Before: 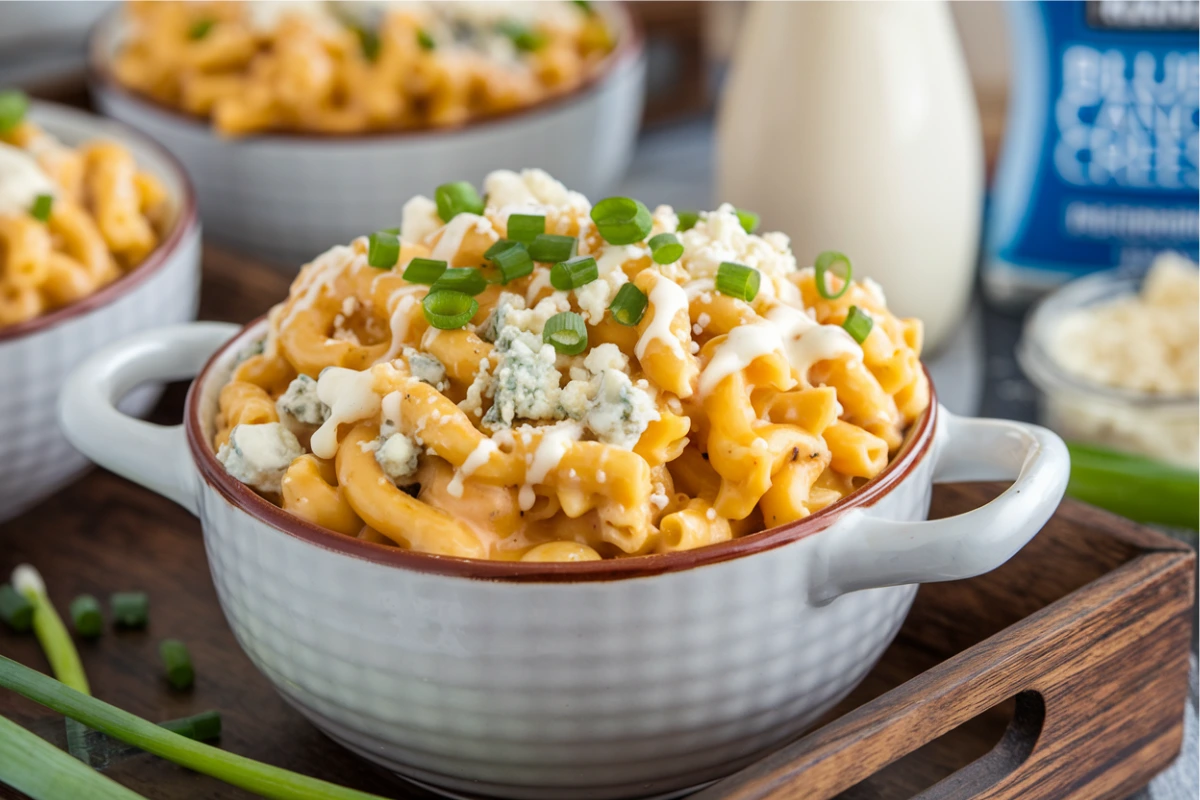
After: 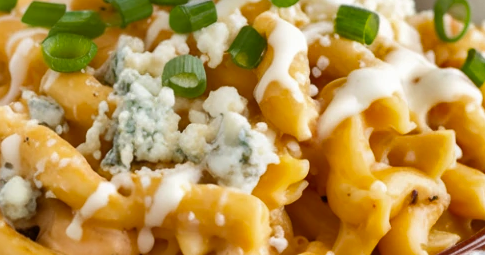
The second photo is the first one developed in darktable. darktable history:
crop: left 31.751%, top 32.172%, right 27.8%, bottom 35.83%
shadows and highlights: radius 118.69, shadows 42.21, highlights -61.56, soften with gaussian
